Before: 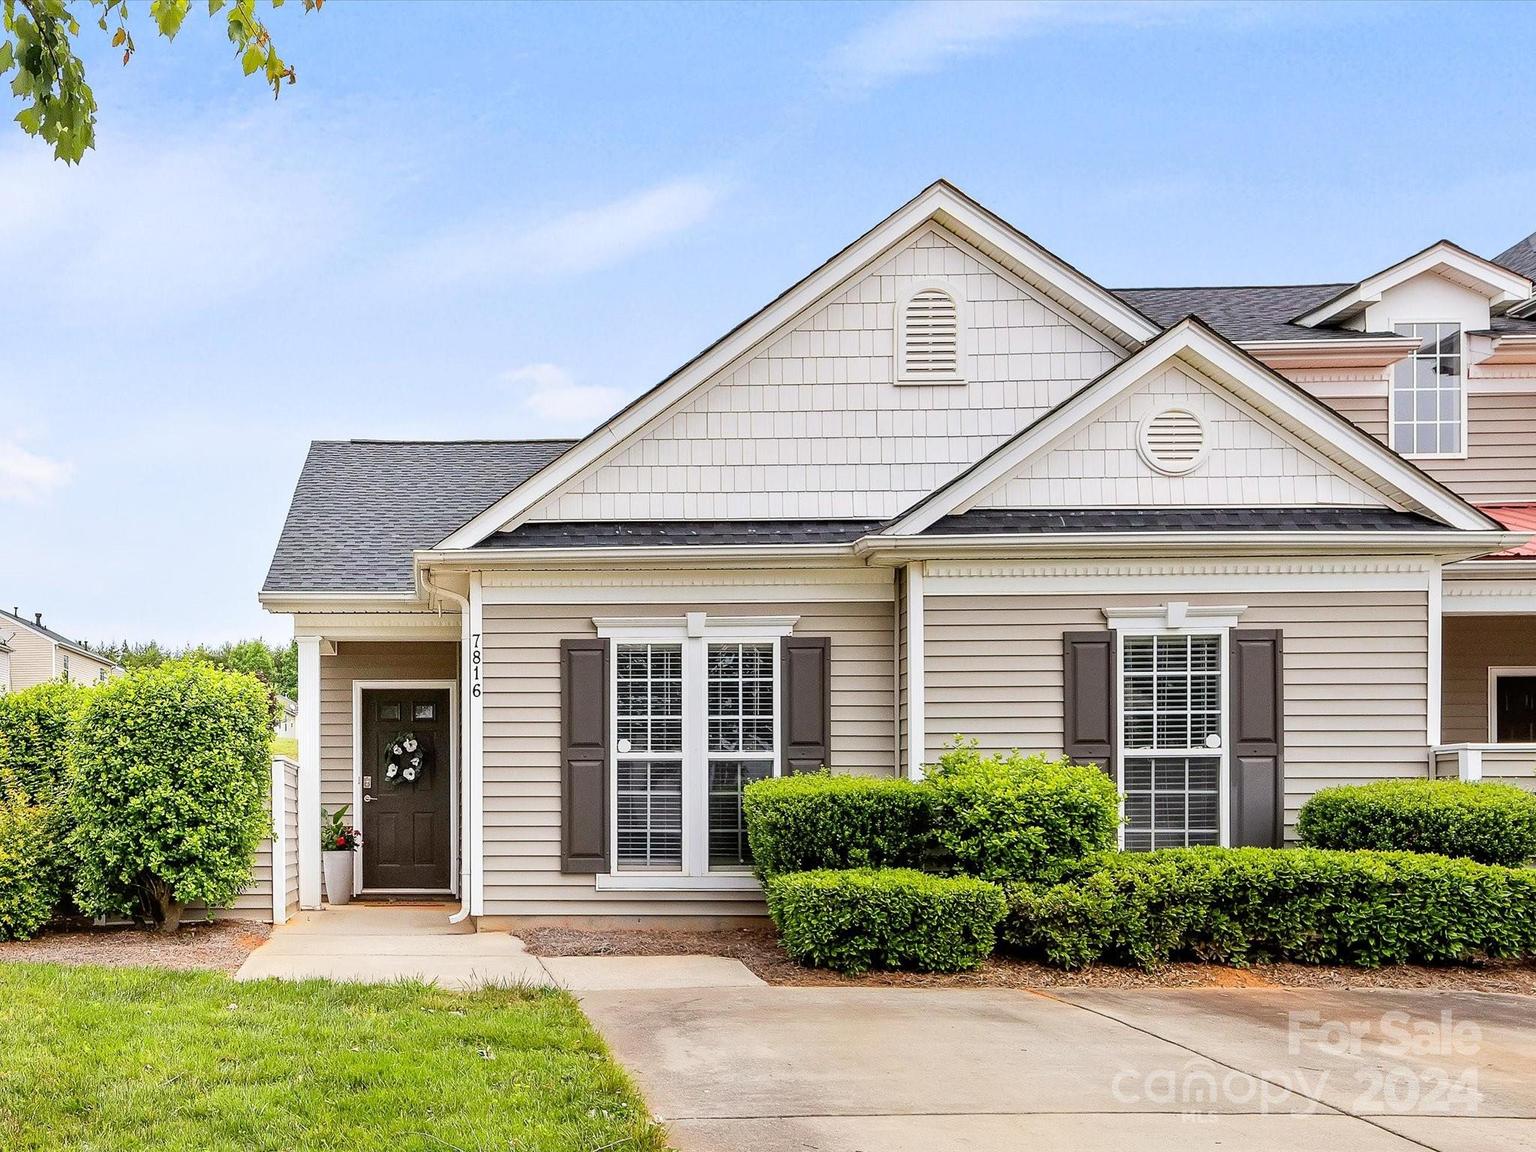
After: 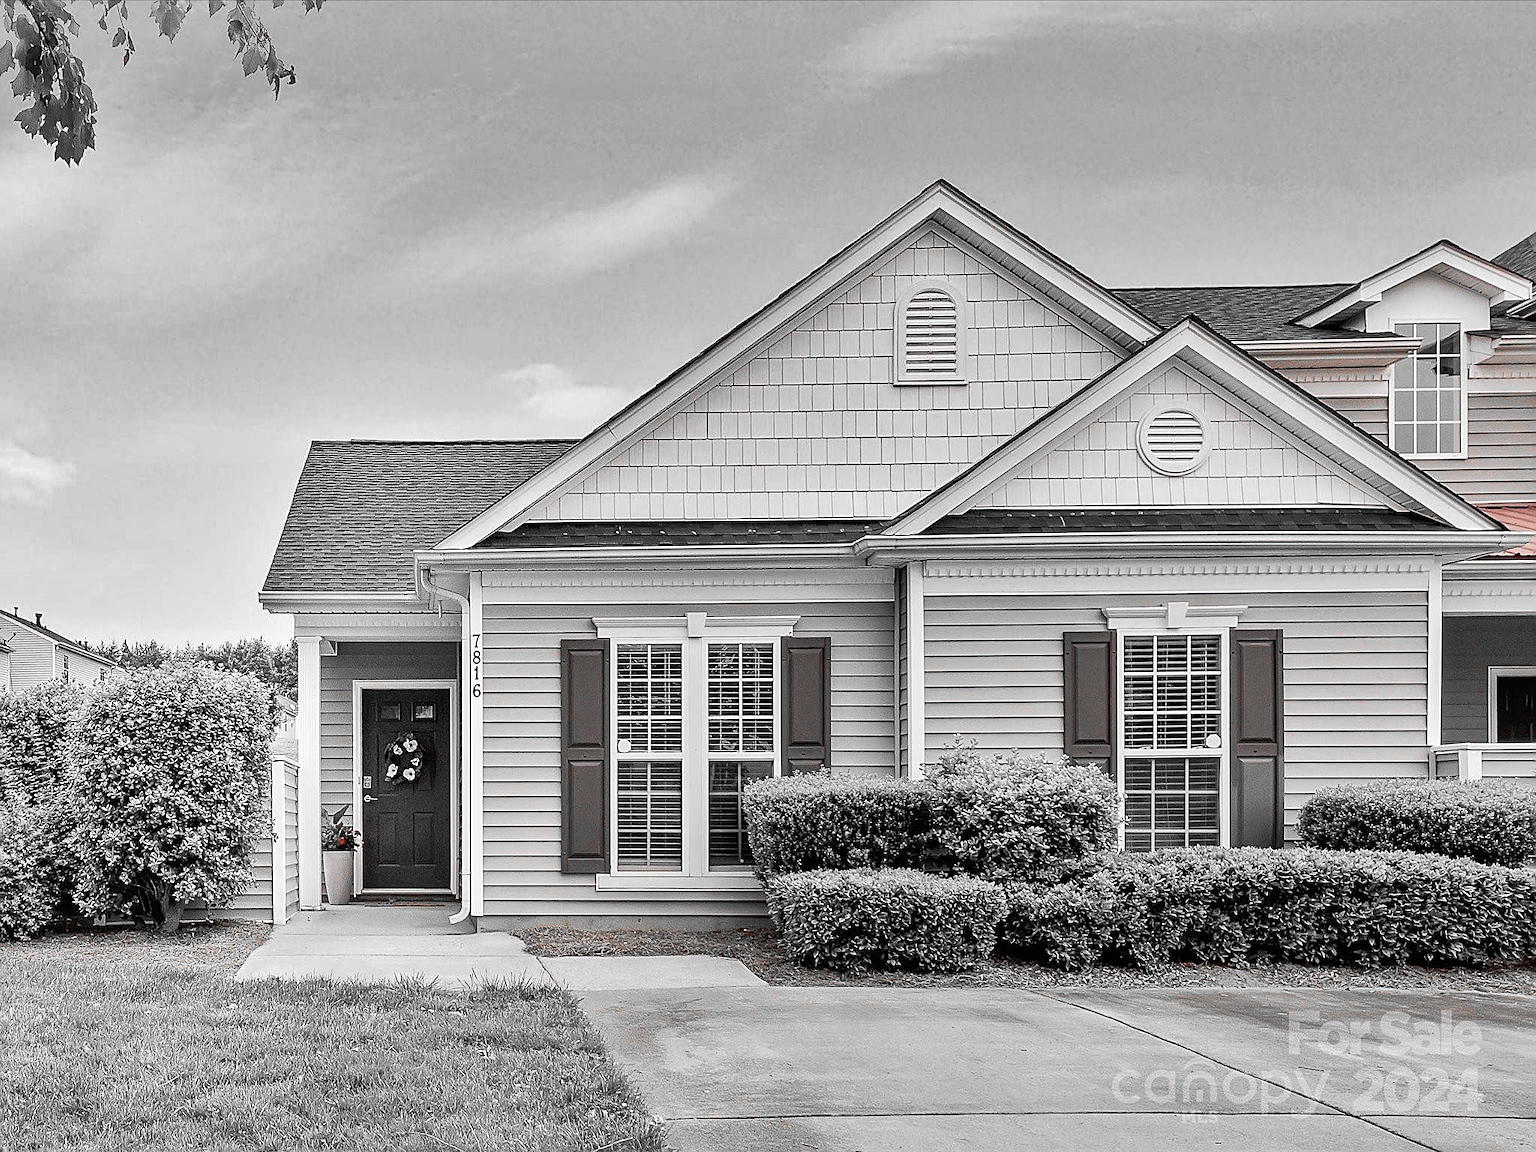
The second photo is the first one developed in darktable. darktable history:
sharpen: on, module defaults
shadows and highlights: shadows 75.41, highlights -60.86, soften with gaussian
color zones: curves: ch1 [(0, 0.006) (0.094, 0.285) (0.171, 0.001) (0.429, 0.001) (0.571, 0.003) (0.714, 0.004) (0.857, 0.004) (1, 0.006)]
contrast brightness saturation: saturation 0.1
